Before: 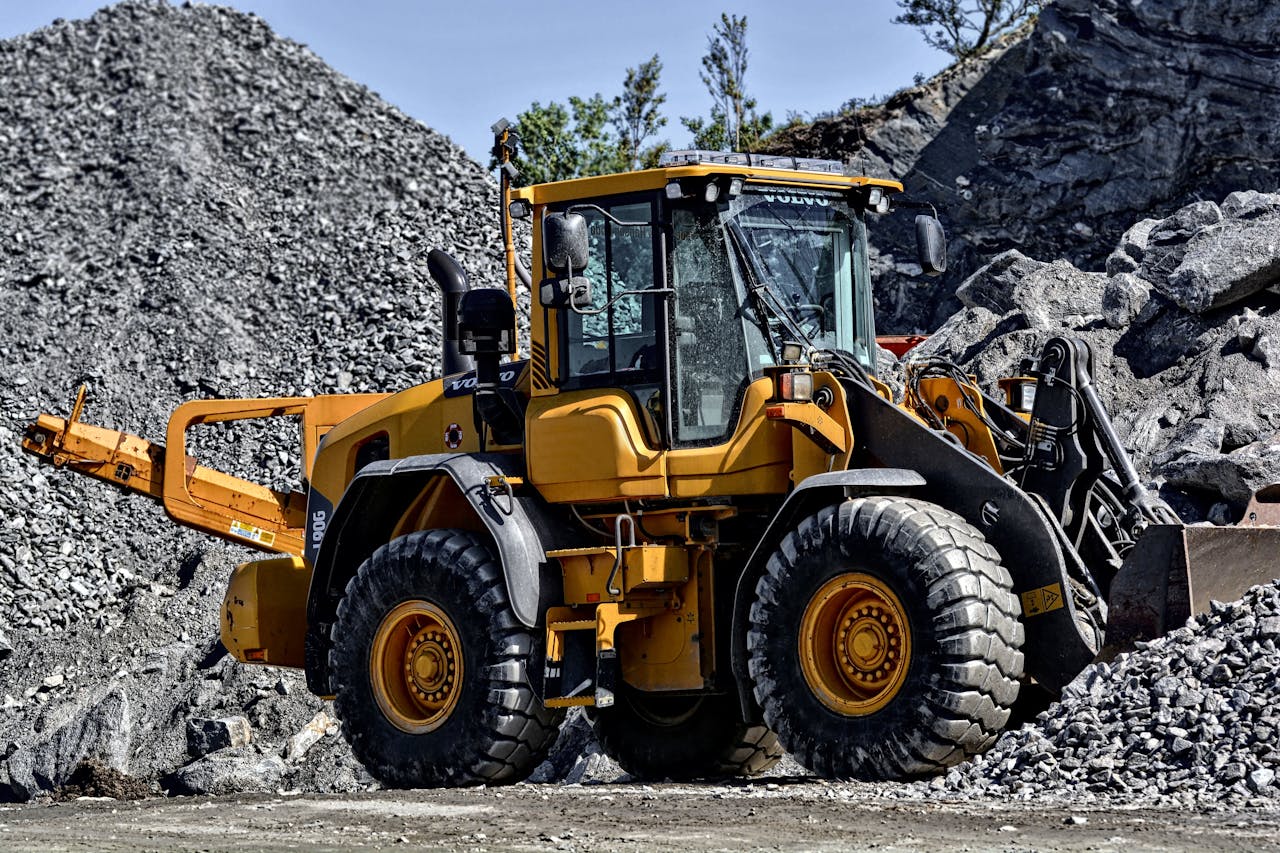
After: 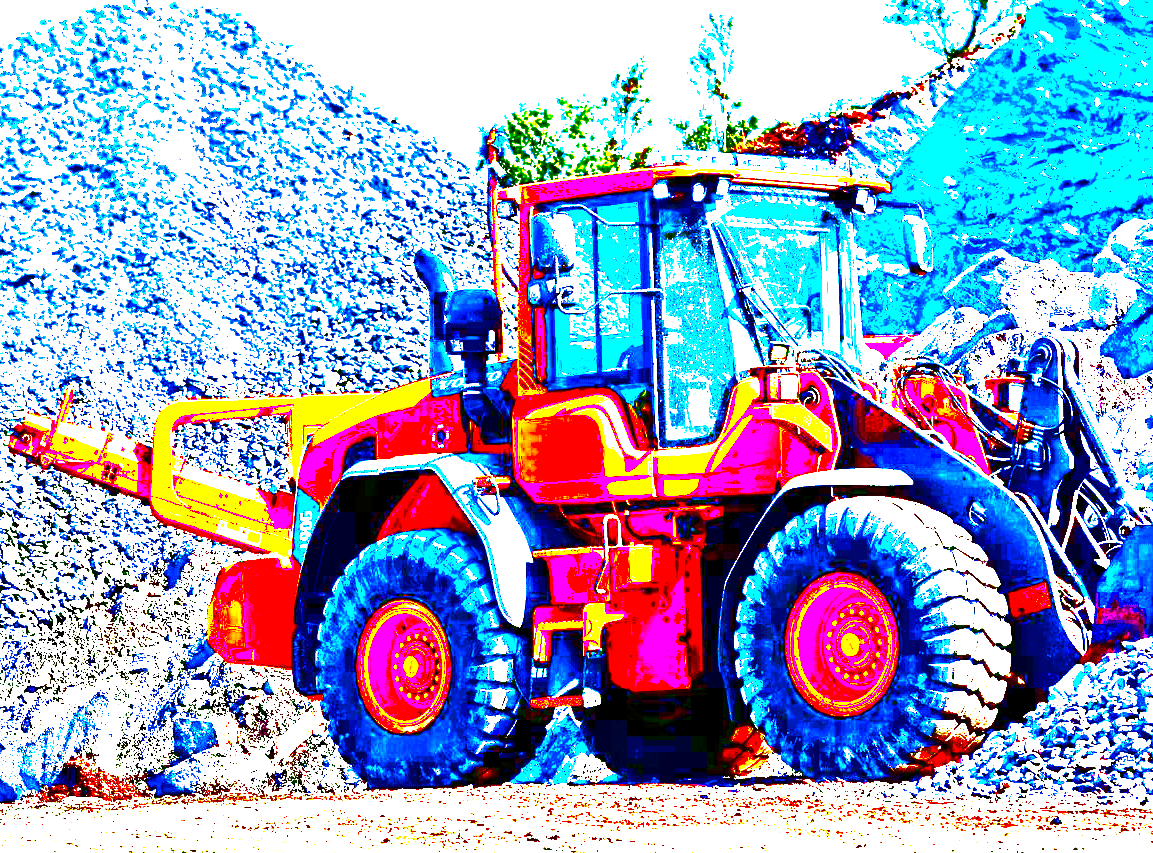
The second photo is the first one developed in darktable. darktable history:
exposure: black level correction 0.1, exposure 3 EV, compensate highlight preservation false
crop and rotate: left 1.088%, right 8.807%
contrast brightness saturation: saturation -0.05
